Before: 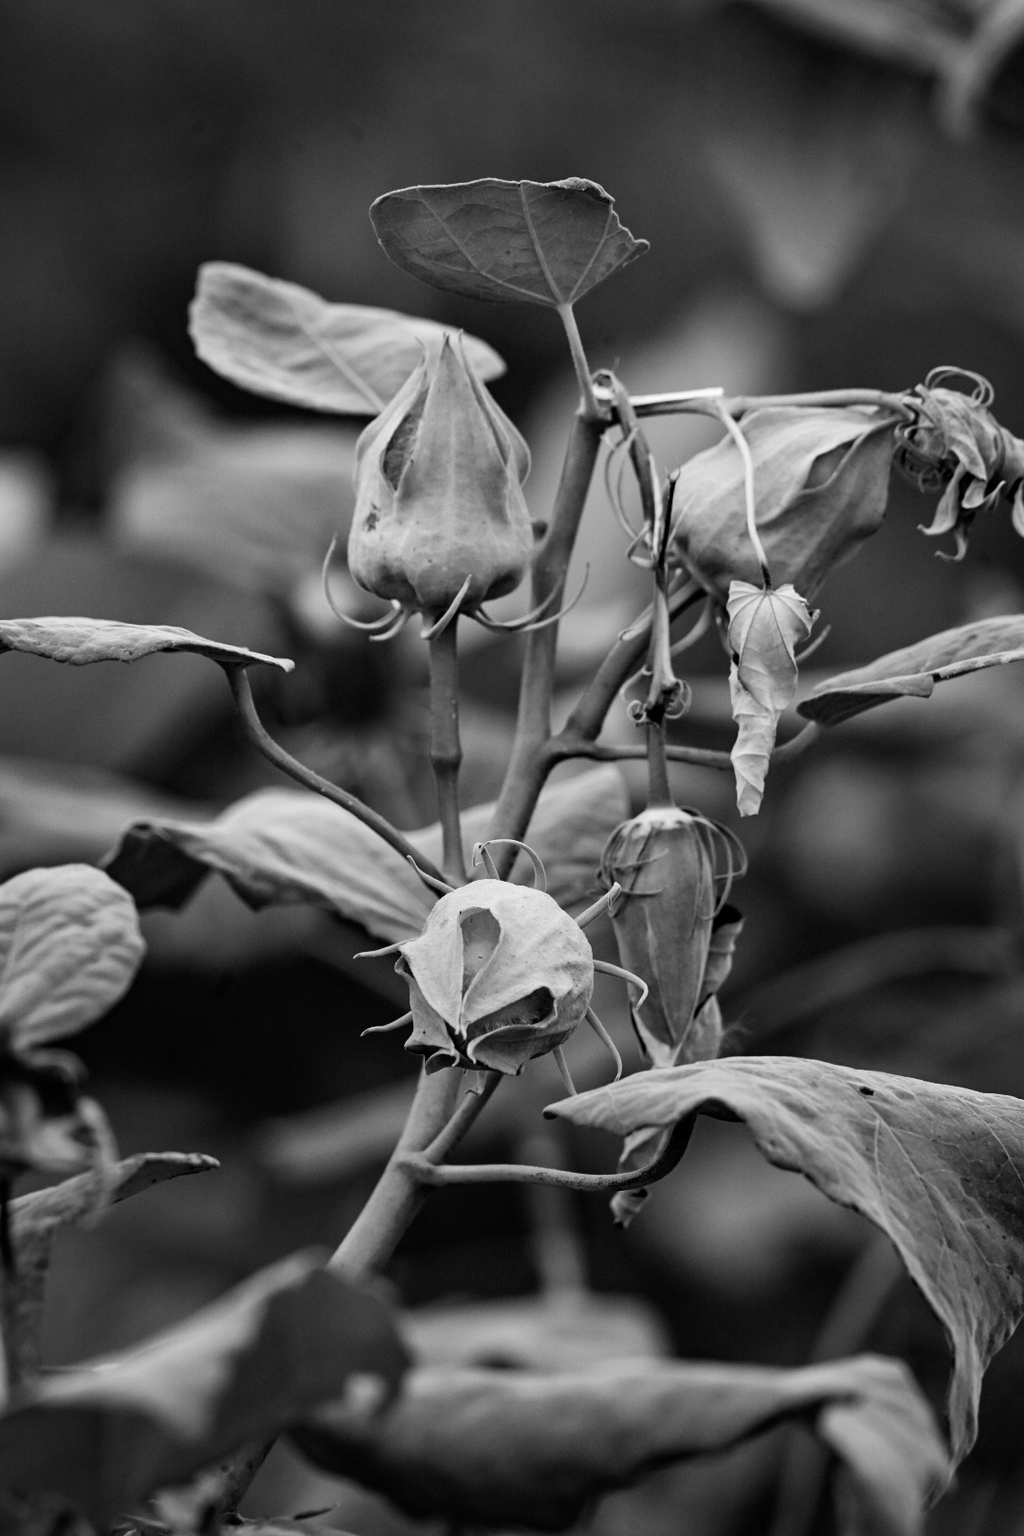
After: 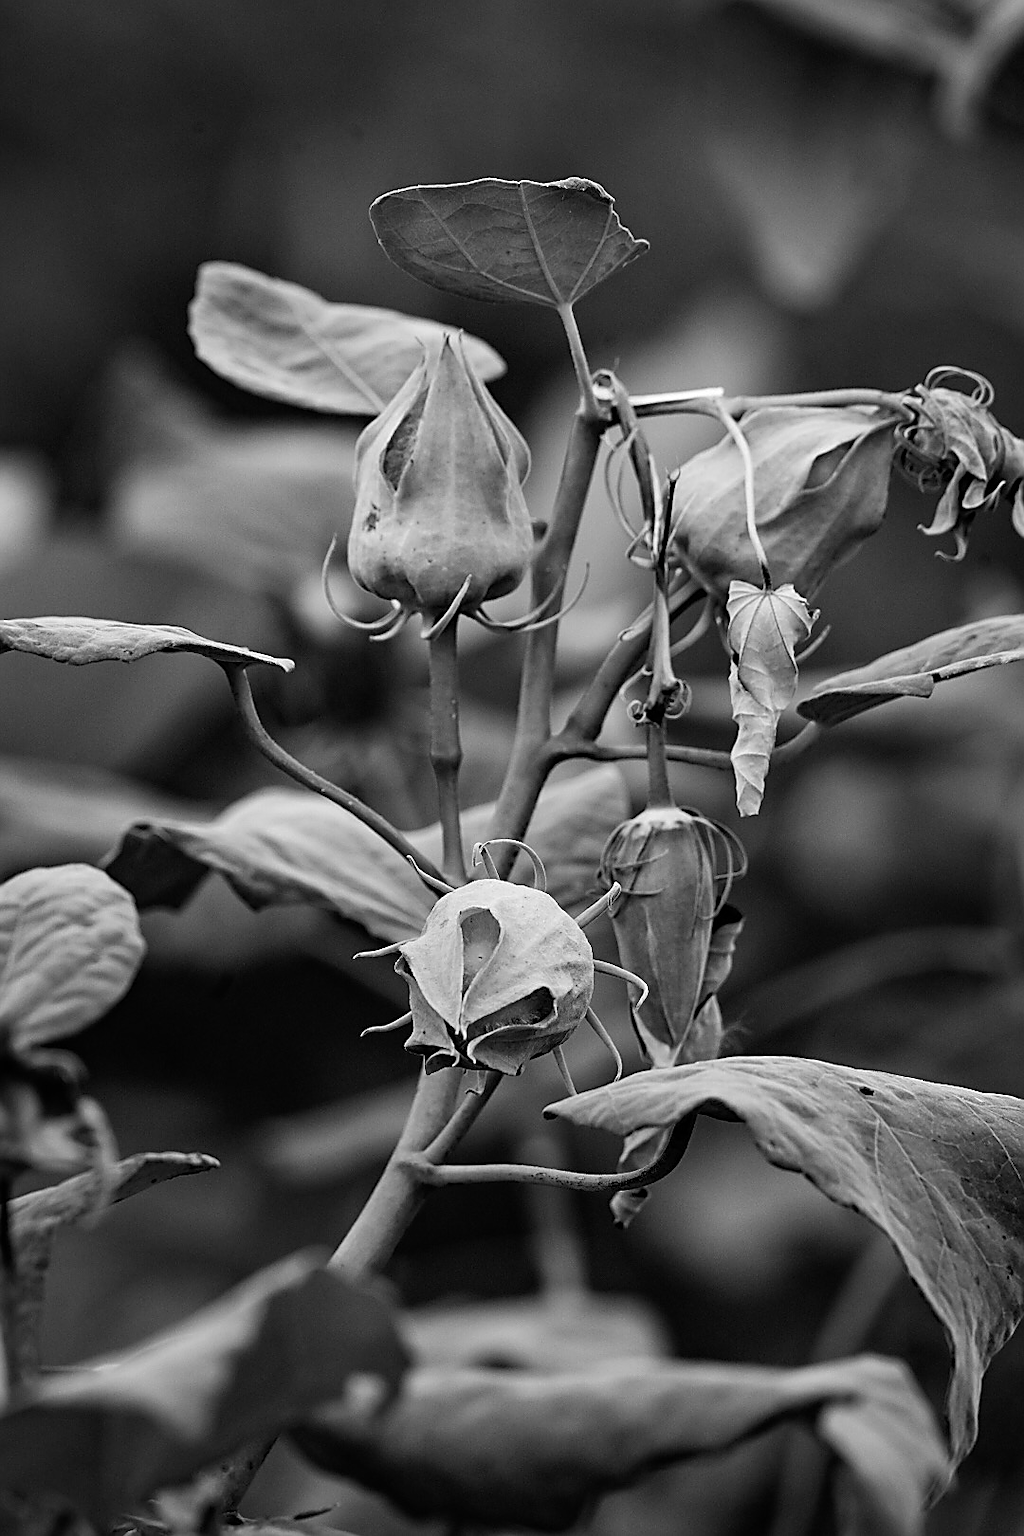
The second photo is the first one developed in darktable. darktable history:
sharpen: radius 1.4, amount 1.25, threshold 0.7
white balance: red 1, blue 1
